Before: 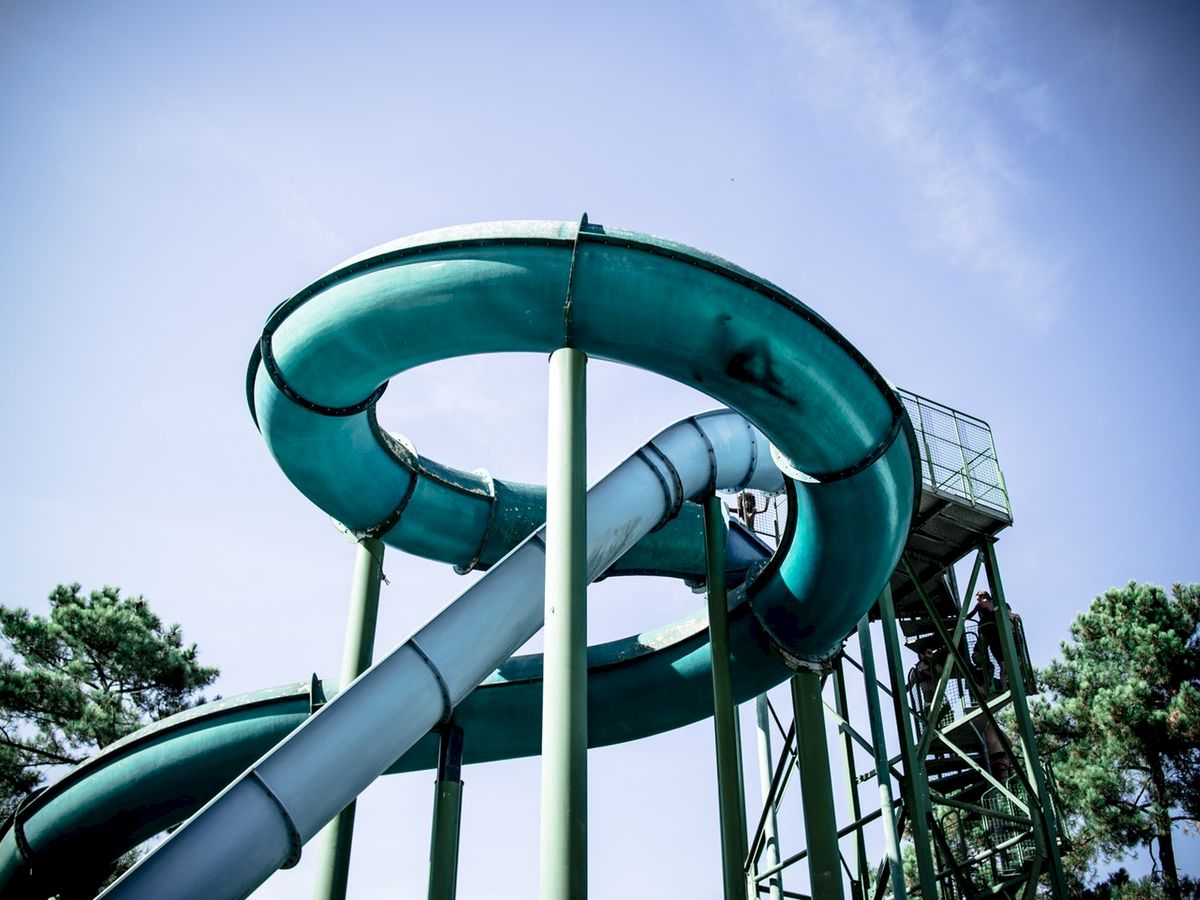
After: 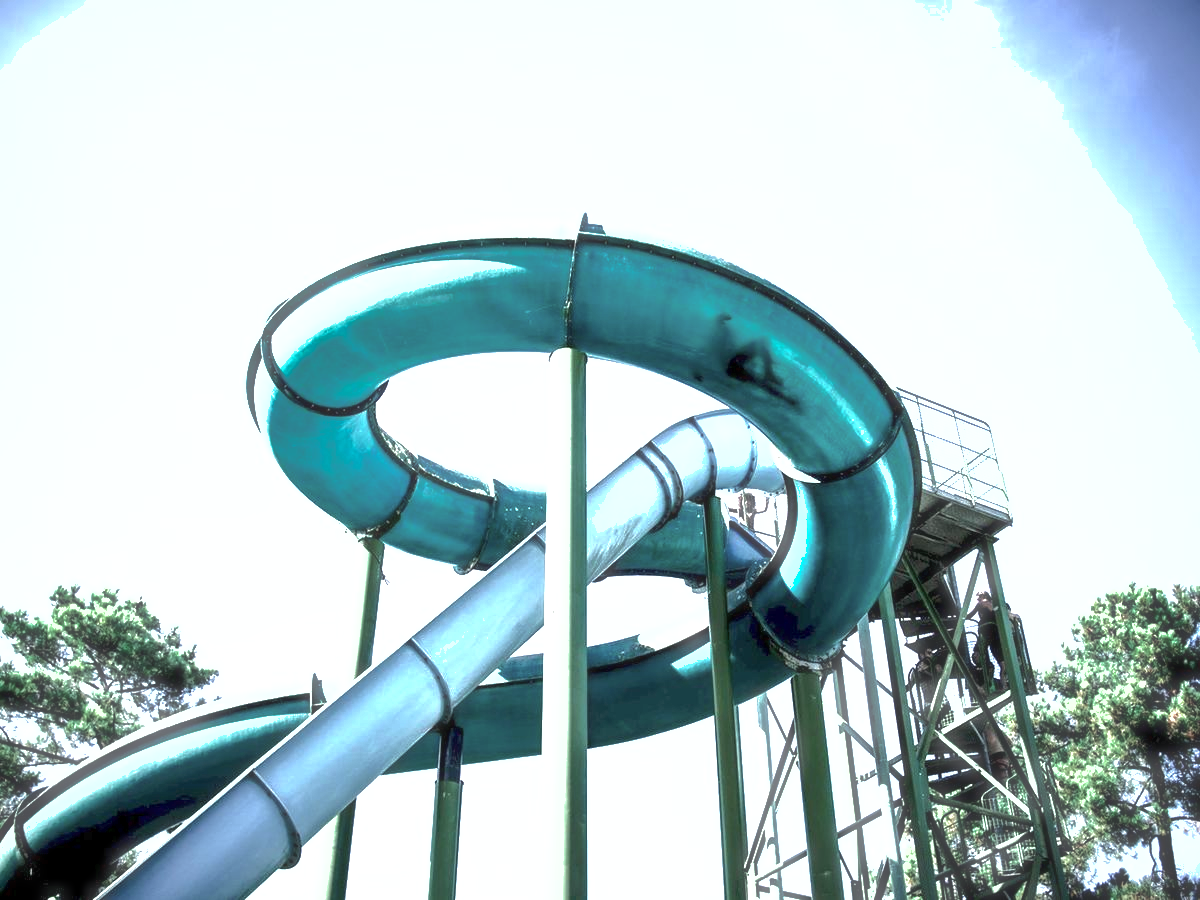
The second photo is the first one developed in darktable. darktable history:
haze removal: strength -0.09, distance 0.358, compatibility mode true, adaptive false
local contrast: highlights 100%, shadows 100%, detail 120%, midtone range 0.2
shadows and highlights: on, module defaults
exposure: black level correction 0, exposure 1.6 EV, compensate exposure bias true, compensate highlight preservation false
contrast brightness saturation: saturation -0.17
